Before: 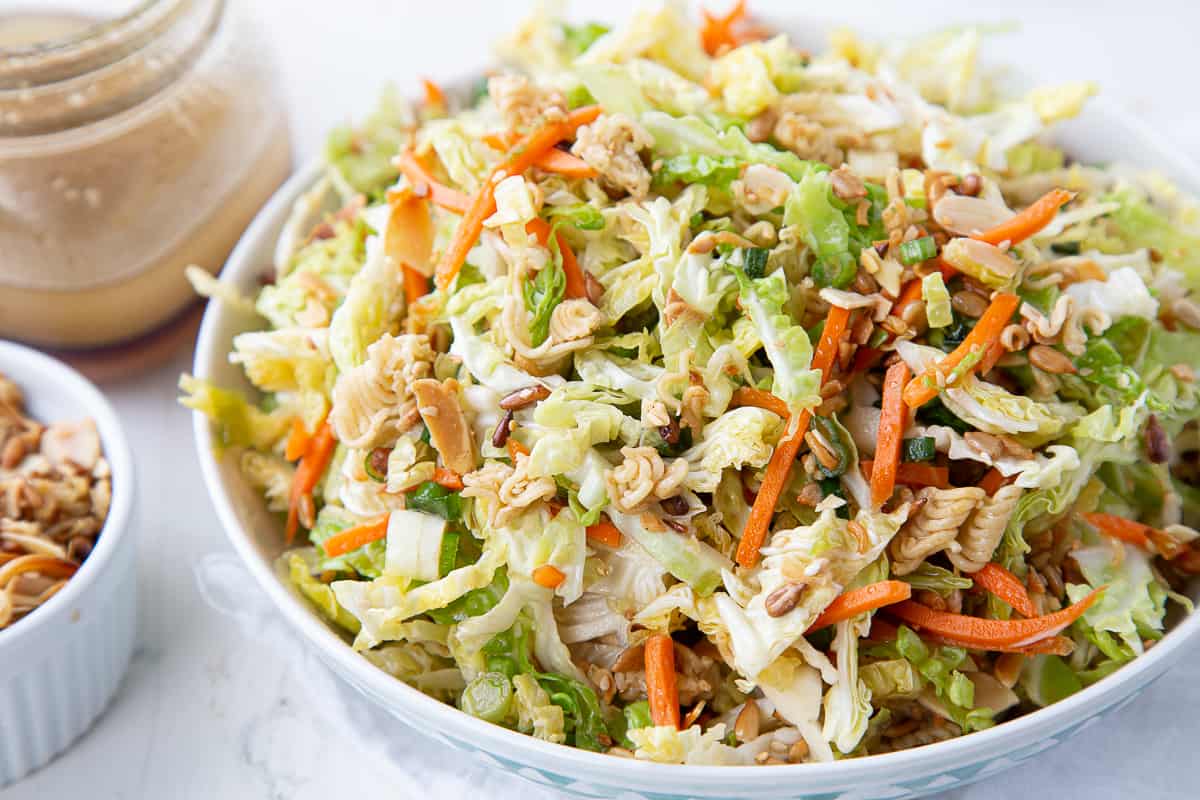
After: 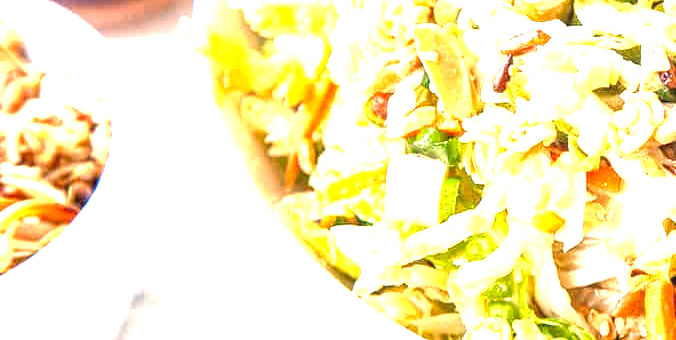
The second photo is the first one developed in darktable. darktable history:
local contrast: highlights 59%, detail 145%
crop: top 44.483%, right 43.593%, bottom 12.892%
exposure: exposure 2.003 EV, compensate highlight preservation false
color balance rgb: shadows lift › chroma 5.41%, shadows lift › hue 240°, highlights gain › chroma 3.74%, highlights gain › hue 60°, saturation formula JzAzBz (2021)
